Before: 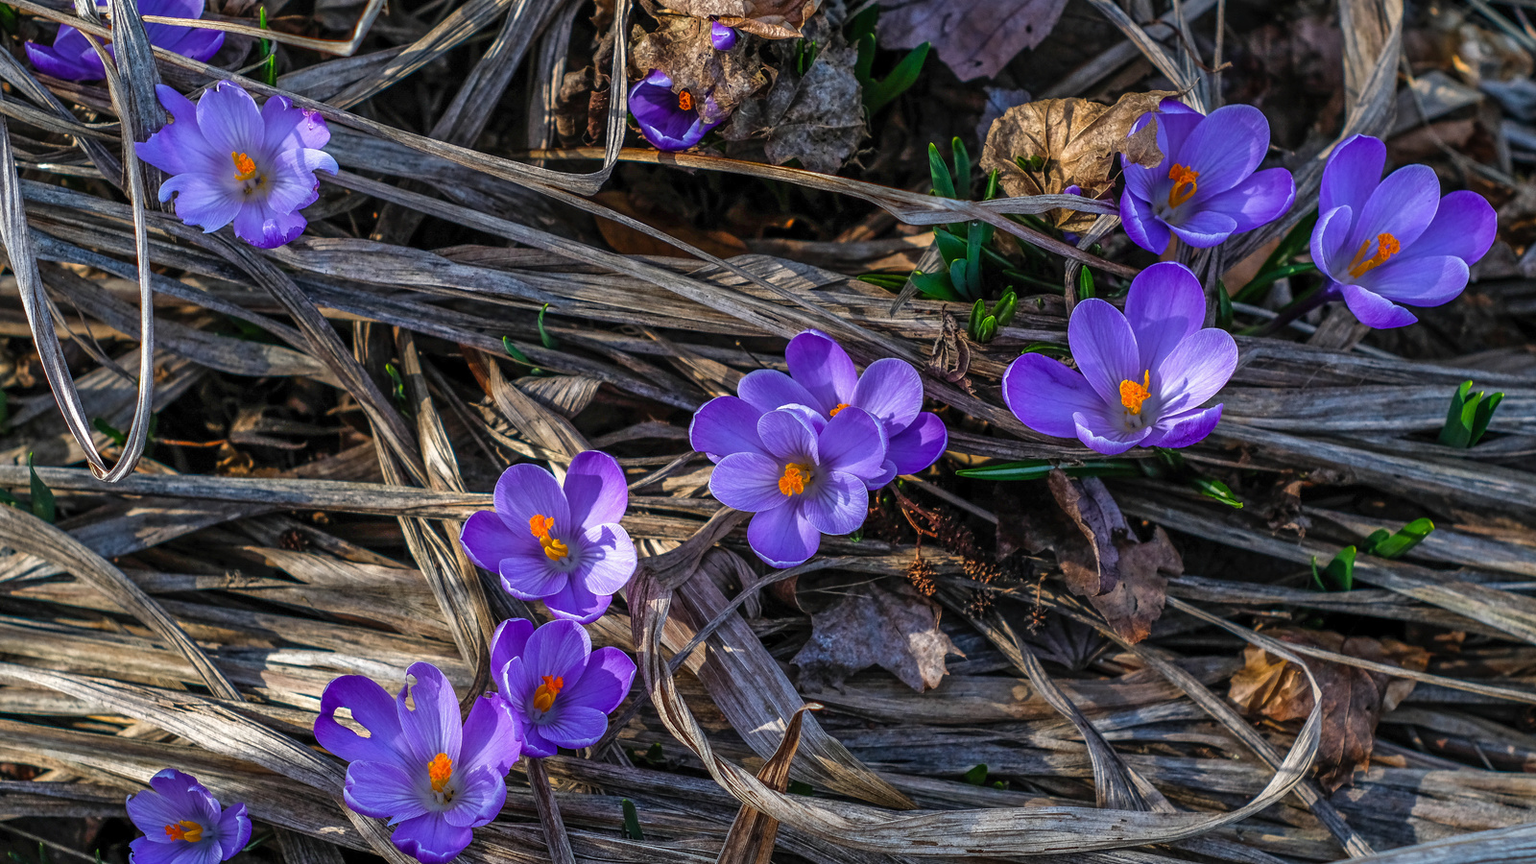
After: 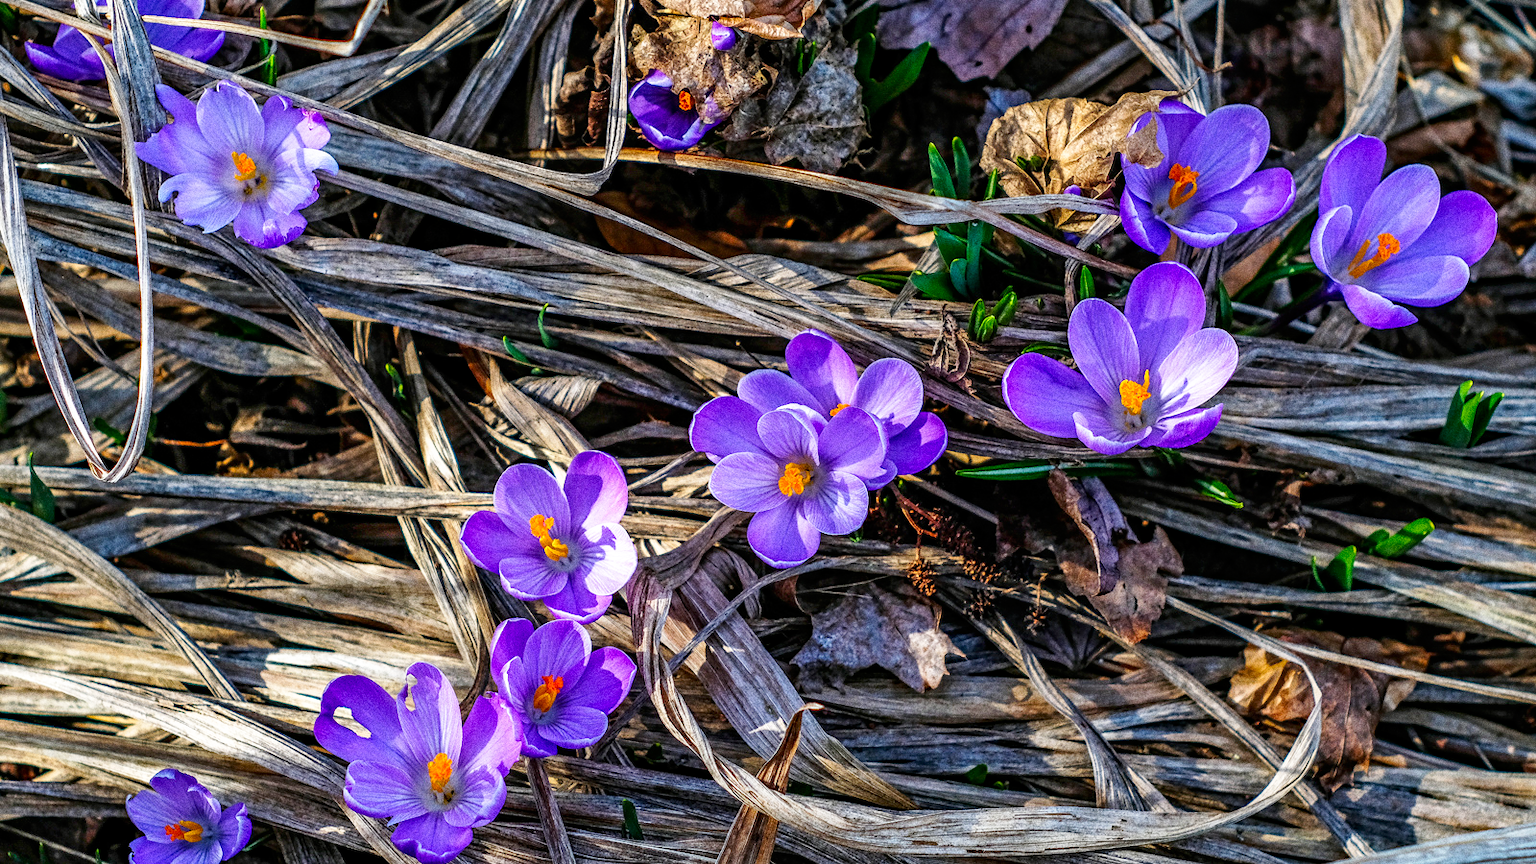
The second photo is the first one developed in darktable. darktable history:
exposure: black level correction 0.001, exposure 0.014 EV, compensate highlight preservation false
haze removal: compatibility mode true, adaptive false
grain: coarseness 9.61 ISO, strength 35.62%
base curve: curves: ch0 [(0, 0) (0.005, 0.002) (0.15, 0.3) (0.4, 0.7) (0.75, 0.95) (1, 1)], preserve colors none
